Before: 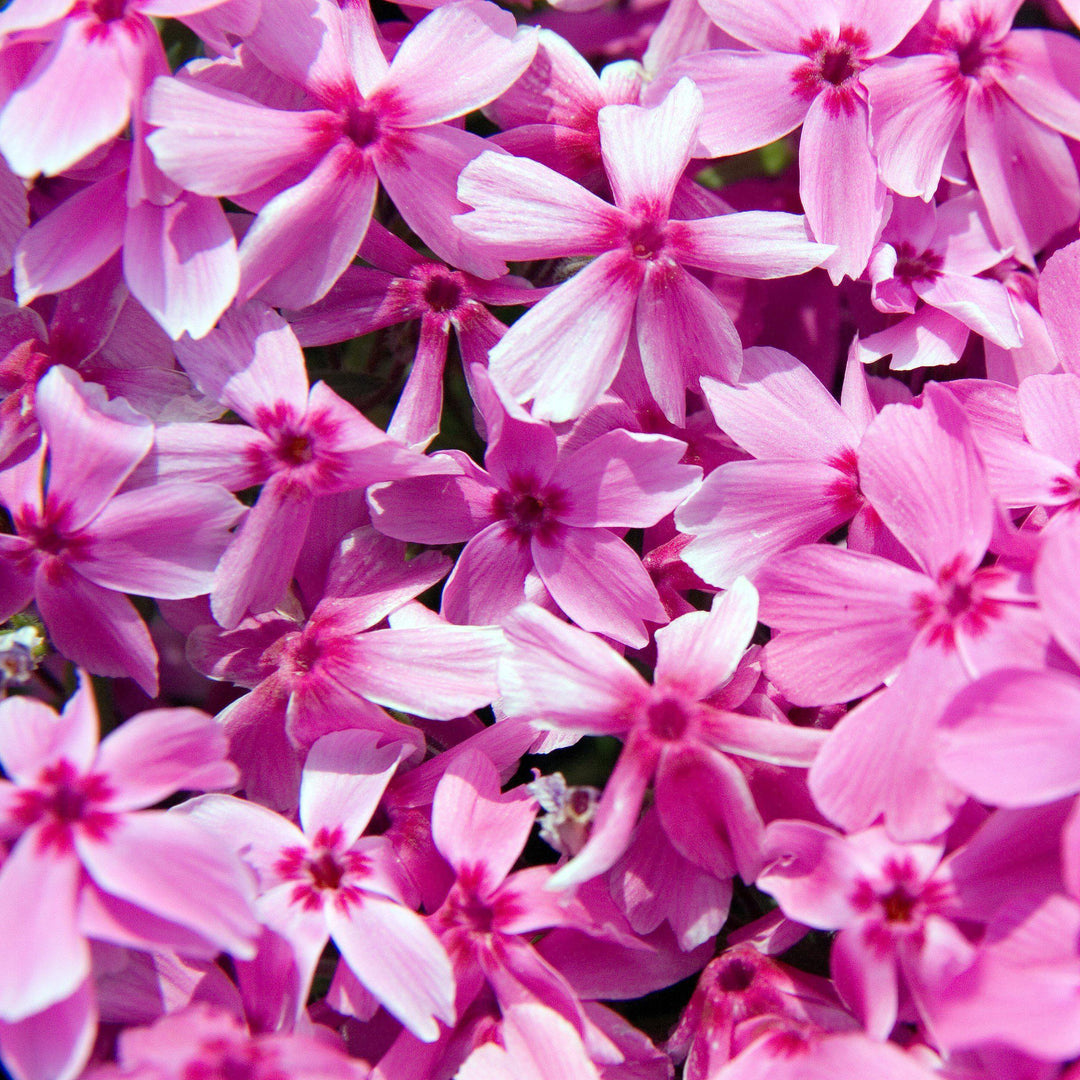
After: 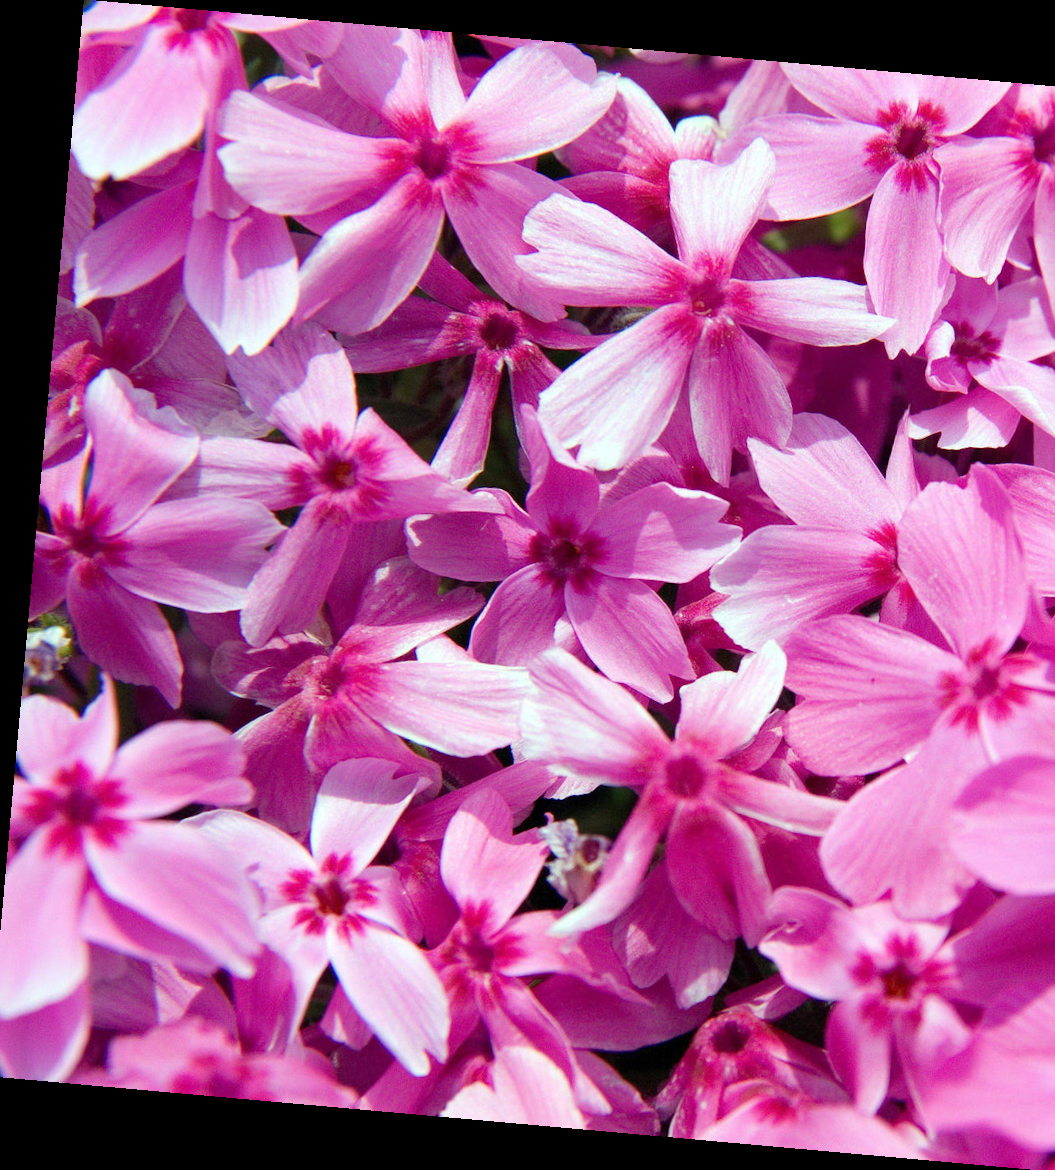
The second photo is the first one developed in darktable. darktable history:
rotate and perspective: rotation 5.12°, automatic cropping off
crop and rotate: left 1.088%, right 8.807%
